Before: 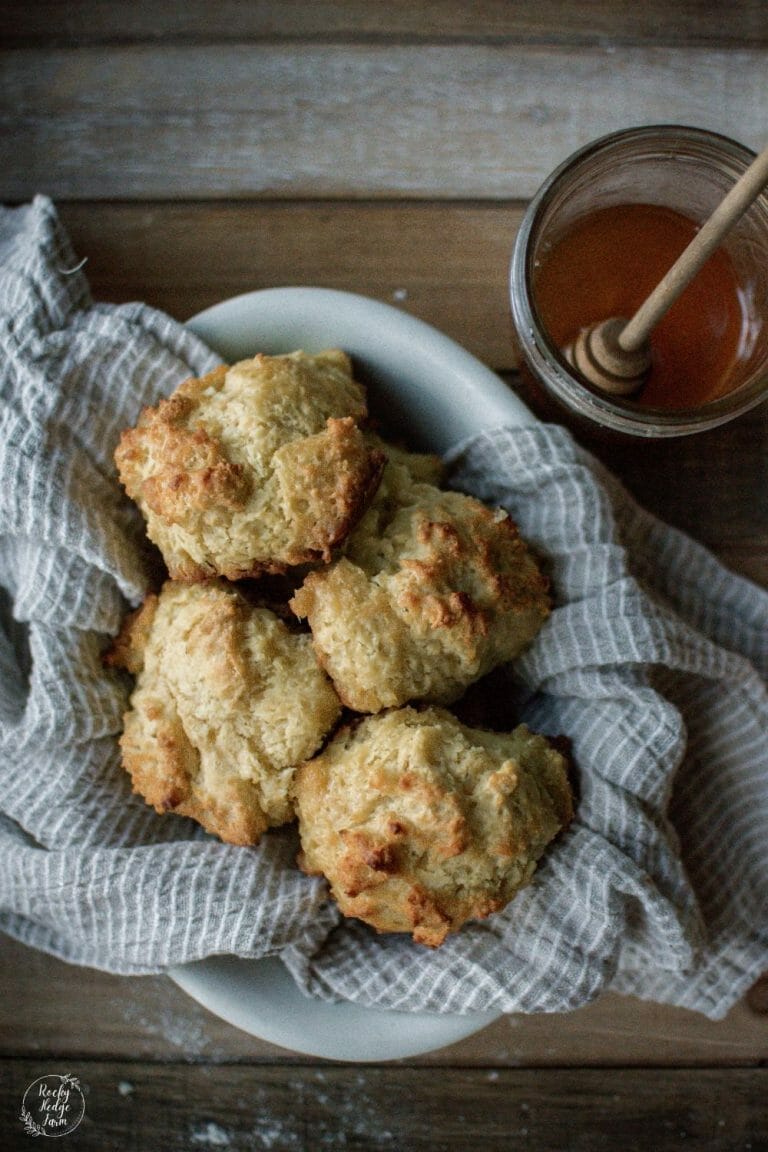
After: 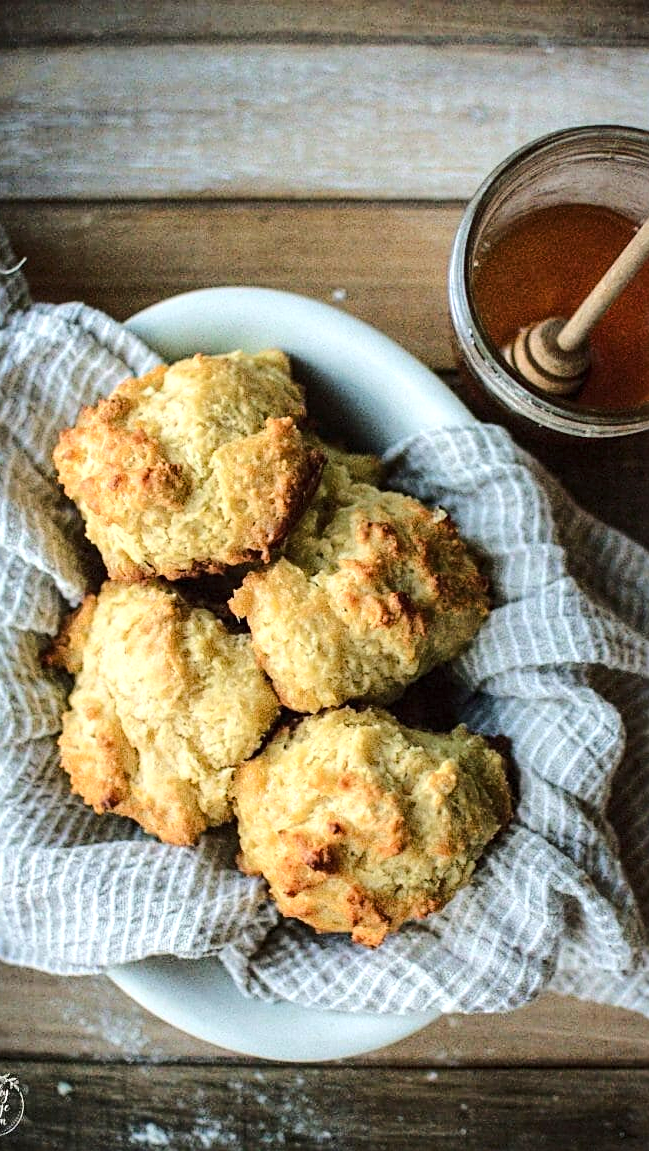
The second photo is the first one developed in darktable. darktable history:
crop: left 7.973%, right 7.505%
contrast brightness saturation: contrast 0.197, brightness 0.156, saturation 0.217
local contrast: highlights 101%, shadows 99%, detail 120%, midtone range 0.2
color zones: curves: ch0 [(0.068, 0.464) (0.25, 0.5) (0.48, 0.508) (0.75, 0.536) (0.886, 0.476) (0.967, 0.456)]; ch1 [(0.066, 0.456) (0.25, 0.5) (0.616, 0.508) (0.746, 0.56) (0.934, 0.444)]
sharpen: on, module defaults
exposure: black level correction 0, exposure 0.691 EV, compensate highlight preservation false
tone curve: curves: ch0 [(0, 0.003) (0.211, 0.174) (0.482, 0.519) (0.843, 0.821) (0.992, 0.971)]; ch1 [(0, 0) (0.276, 0.206) (0.393, 0.364) (0.482, 0.477) (0.506, 0.5) (0.523, 0.523) (0.572, 0.592) (0.695, 0.767) (1, 1)]; ch2 [(0, 0) (0.438, 0.456) (0.498, 0.497) (0.536, 0.527) (0.562, 0.584) (0.619, 0.602) (0.698, 0.698) (1, 1)], color space Lab, linked channels, preserve colors none
